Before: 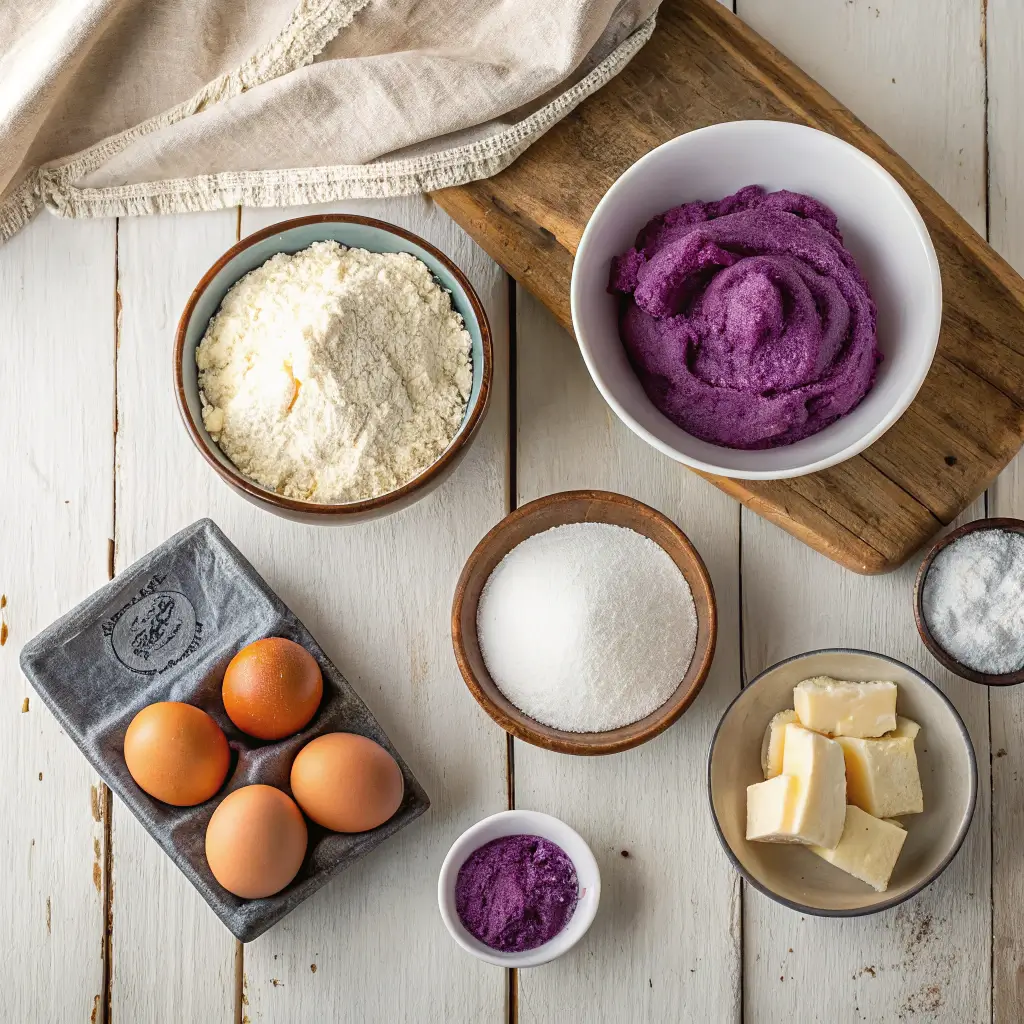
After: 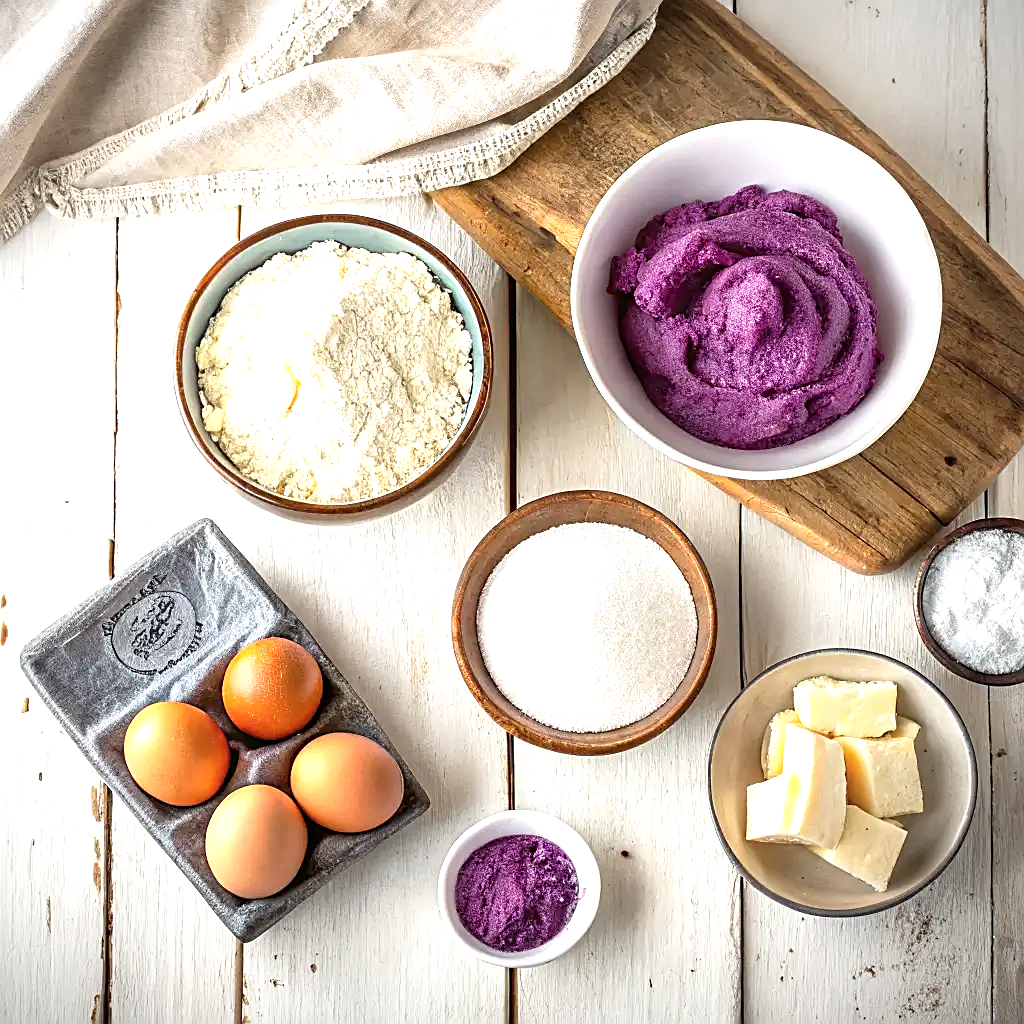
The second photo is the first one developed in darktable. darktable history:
sharpen: on, module defaults
exposure: black level correction 0.002, exposure 1 EV, compensate highlight preservation false
vignetting: fall-off radius 59.88%, automatic ratio true
